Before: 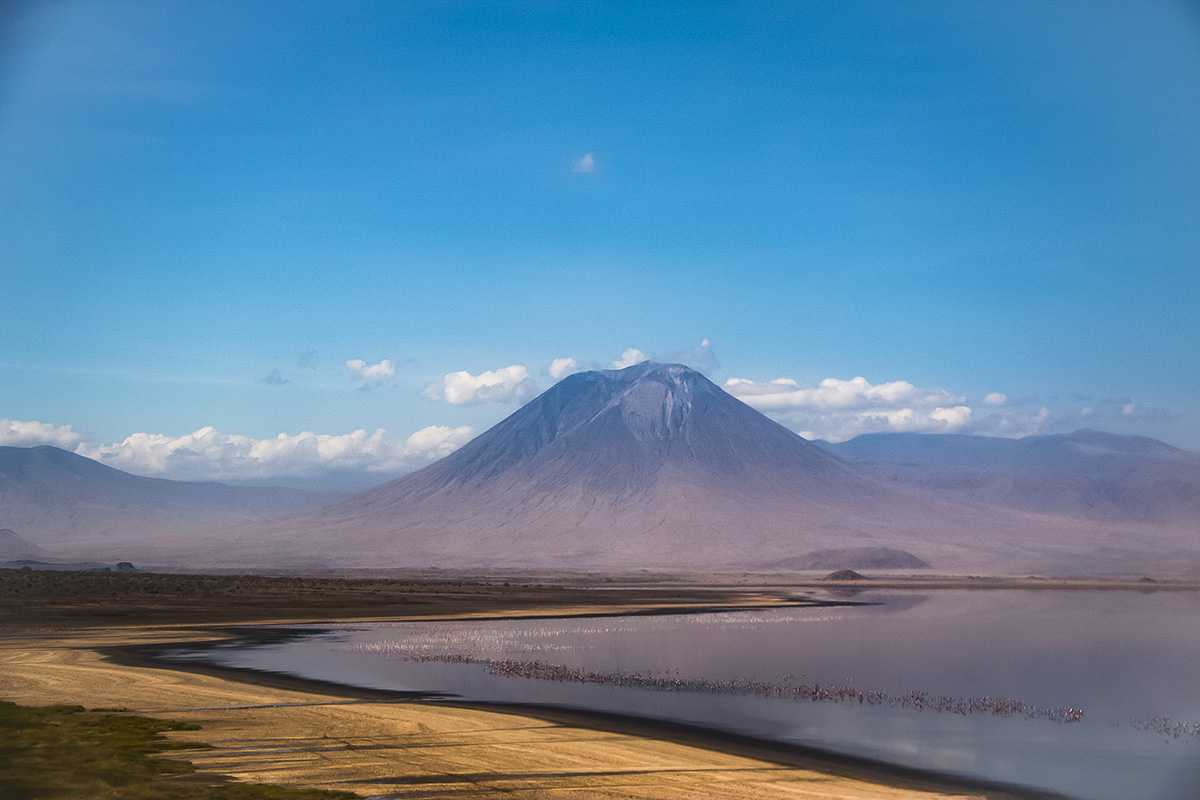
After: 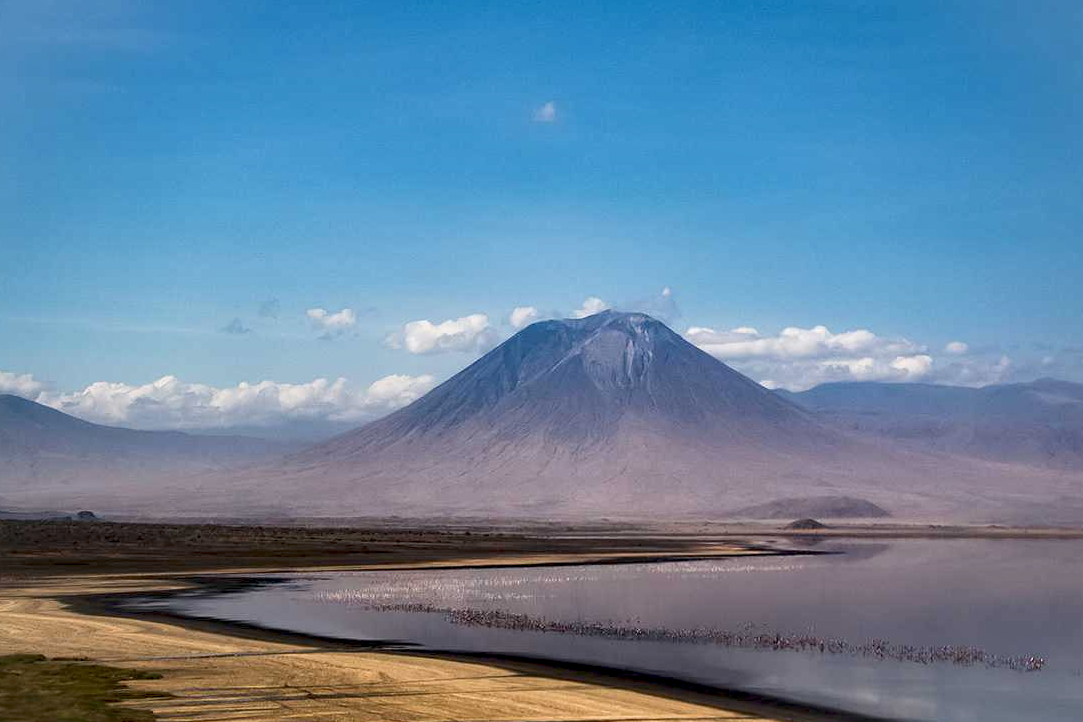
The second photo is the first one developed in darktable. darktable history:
contrast equalizer: y [[0.601, 0.6, 0.598, 0.598, 0.6, 0.601], [0.5 ×6], [0.5 ×6], [0 ×6], [0 ×6]]
crop: left 3.305%, top 6.436%, right 6.389%, bottom 3.258%
color balance rgb: perceptual saturation grading › global saturation -0.31%, global vibrance -8%, contrast -13%, saturation formula JzAzBz (2021)
